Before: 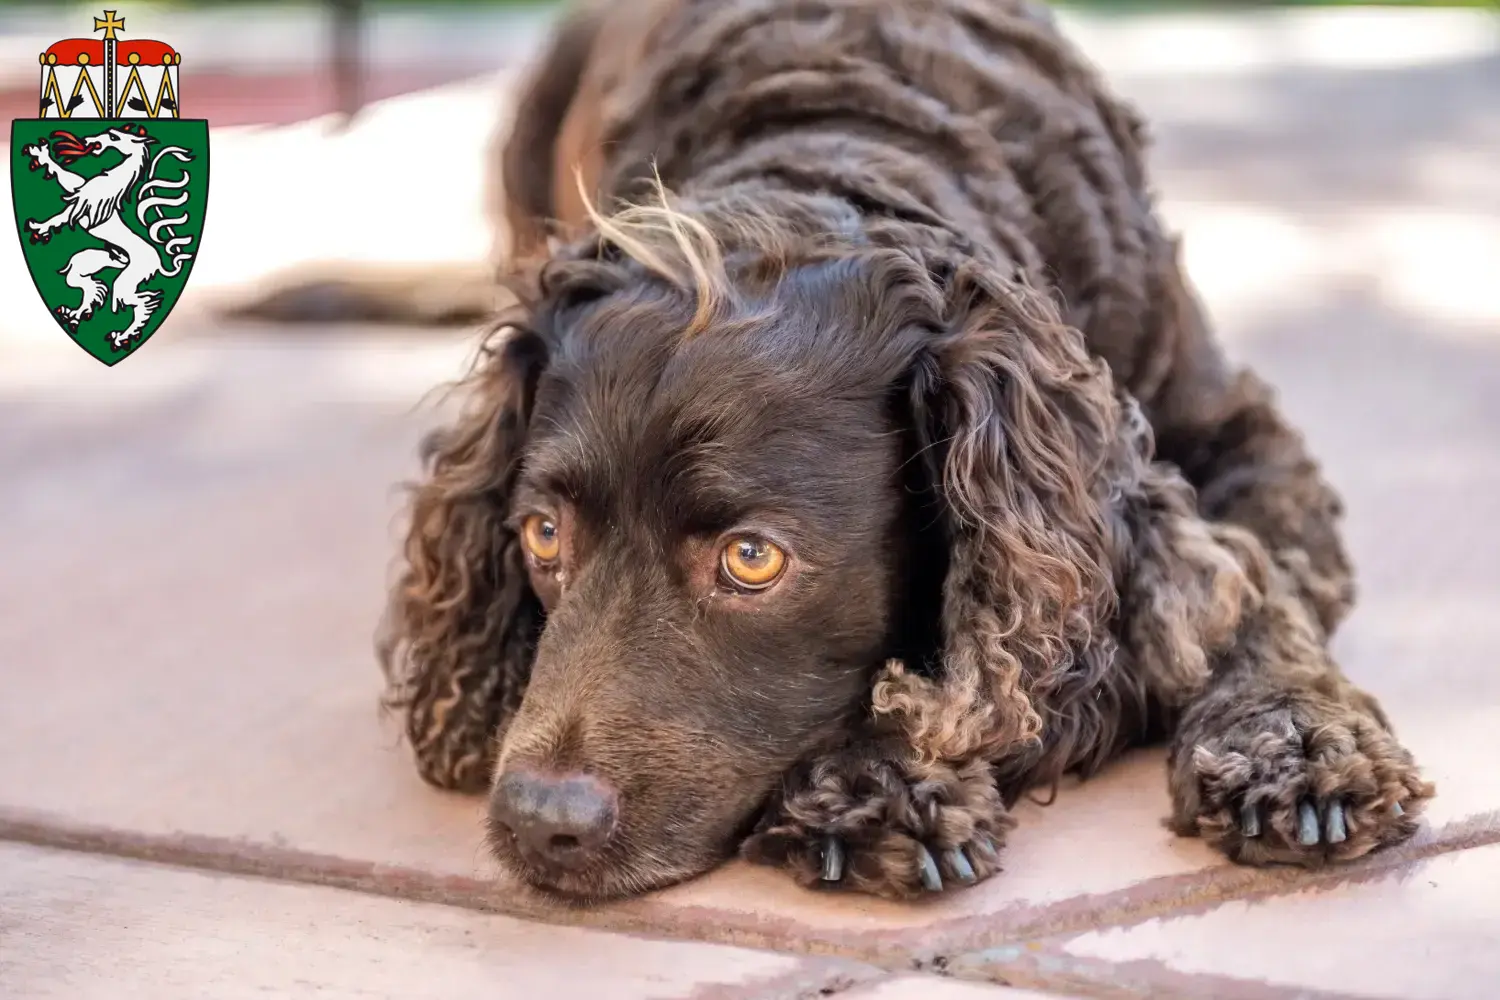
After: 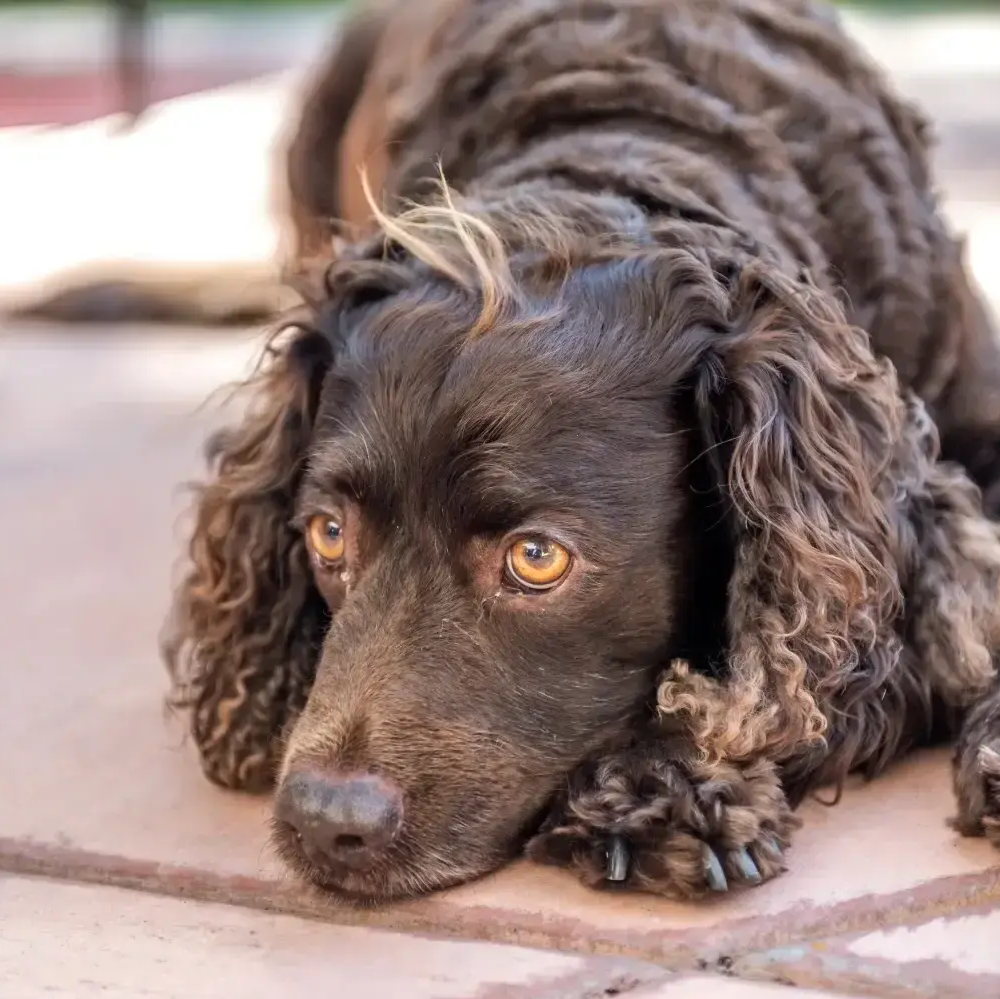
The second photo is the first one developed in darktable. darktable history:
crop and rotate: left 14.373%, right 18.951%
